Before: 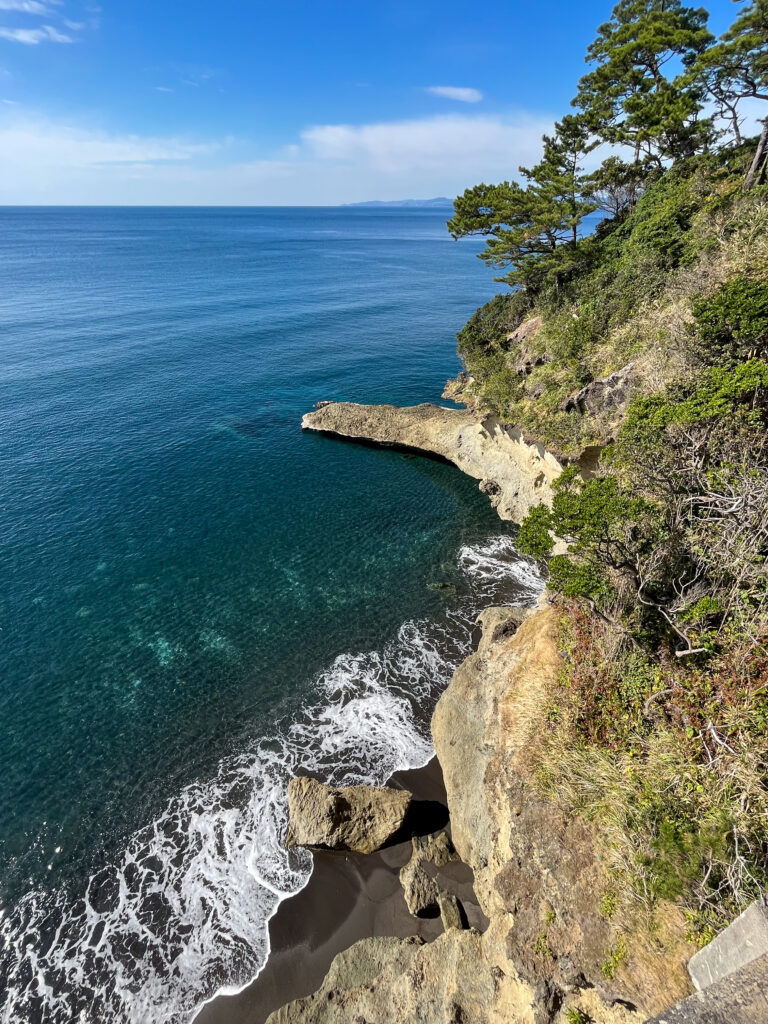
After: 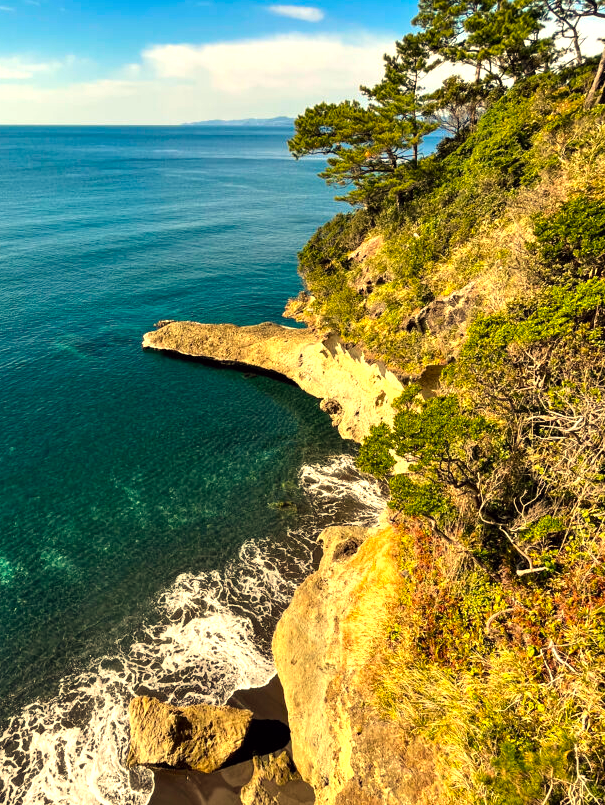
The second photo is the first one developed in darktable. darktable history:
color balance: lift [1, 1.001, 0.999, 1.001], gamma [1, 1.004, 1.007, 0.993], gain [1, 0.991, 0.987, 1.013], contrast 10%, output saturation 120%
exposure: exposure 0.4 EV, compensate highlight preservation false
rgb curve: curves: ch2 [(0, 0) (0.567, 0.512) (1, 1)], mode RGB, independent channels
white balance: red 1.138, green 0.996, blue 0.812
crop and rotate: left 20.74%, top 7.912%, right 0.375%, bottom 13.378%
